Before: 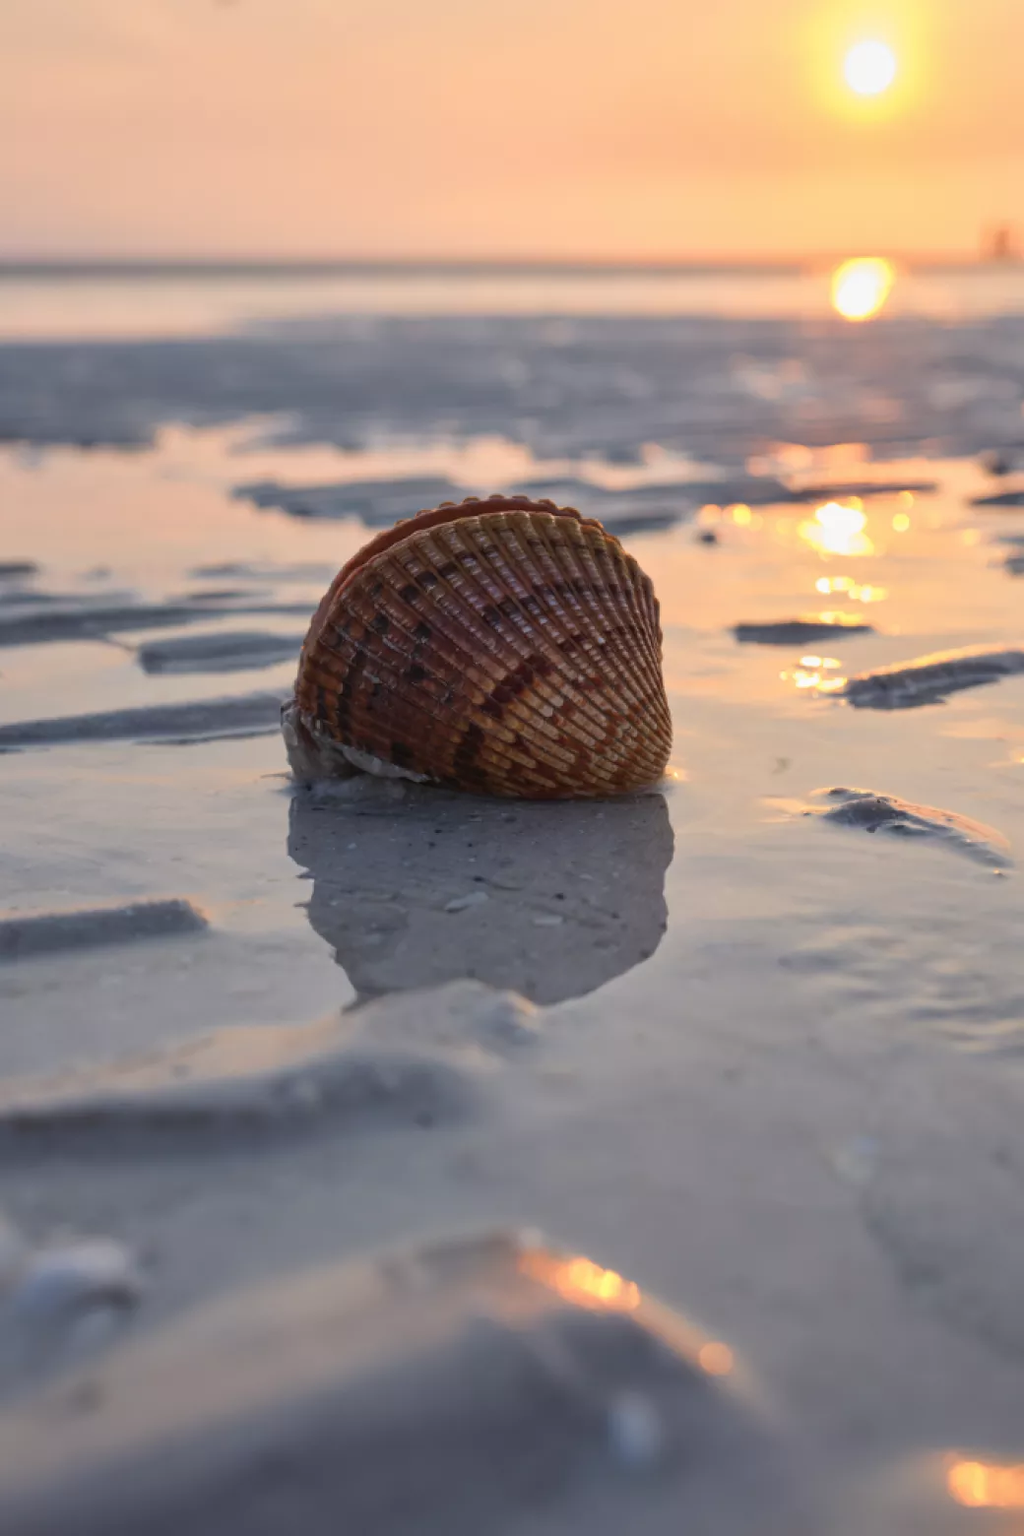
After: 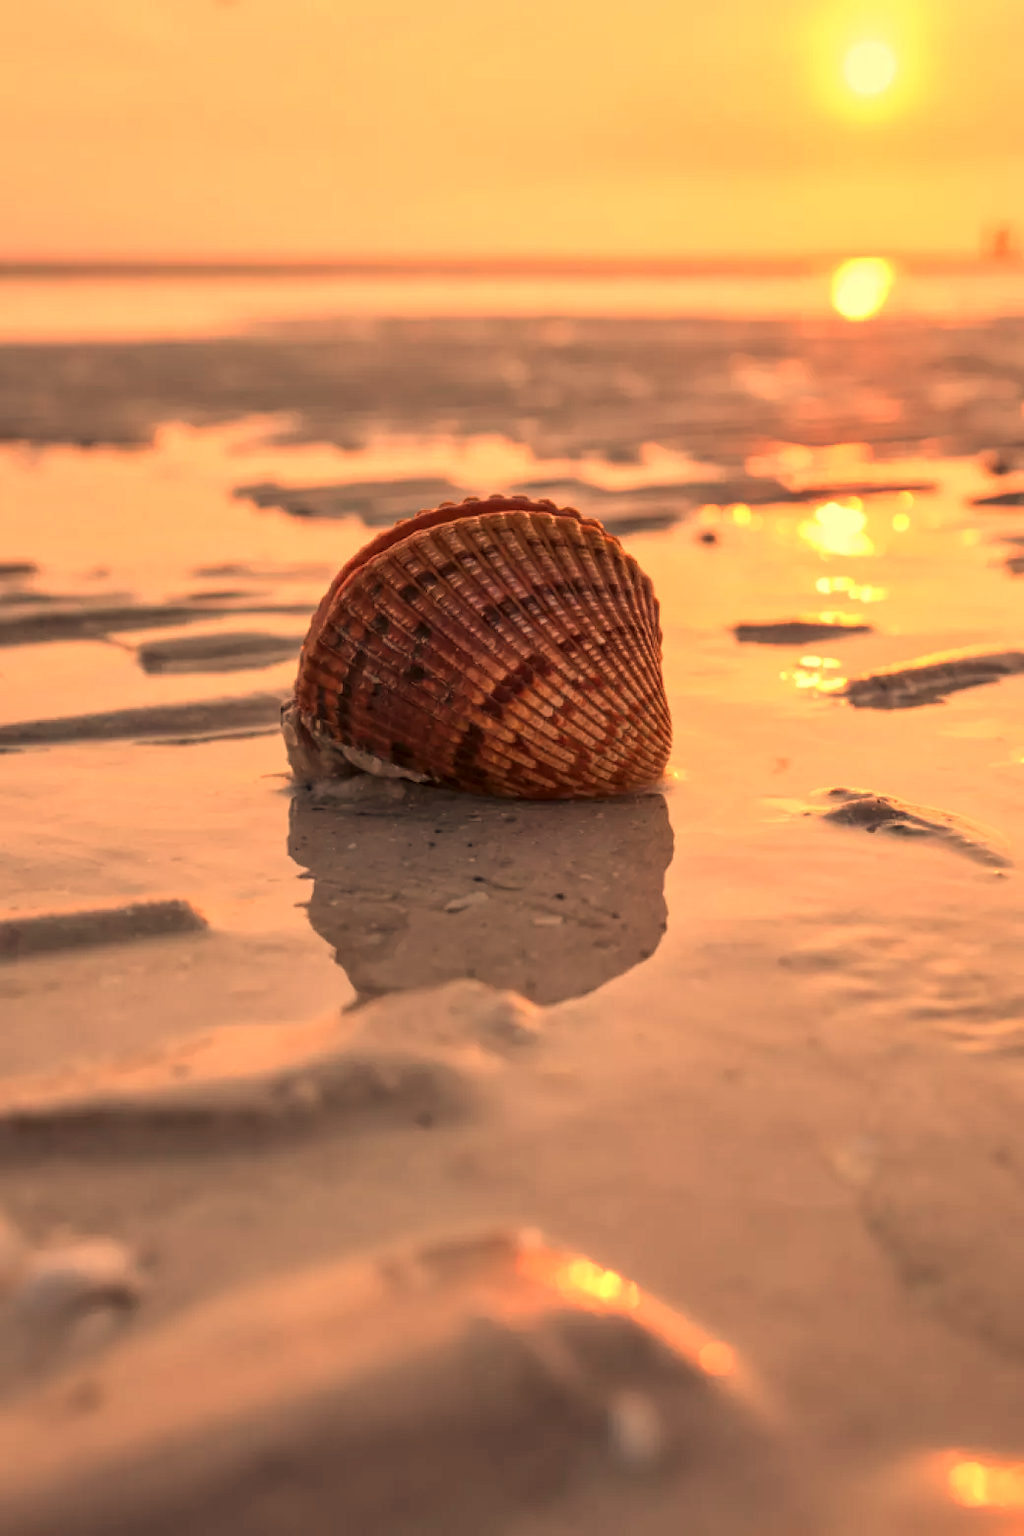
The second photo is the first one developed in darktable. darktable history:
white balance: red 1.467, blue 0.684
local contrast: on, module defaults
sharpen: radius 2.883, amount 0.868, threshold 47.523
